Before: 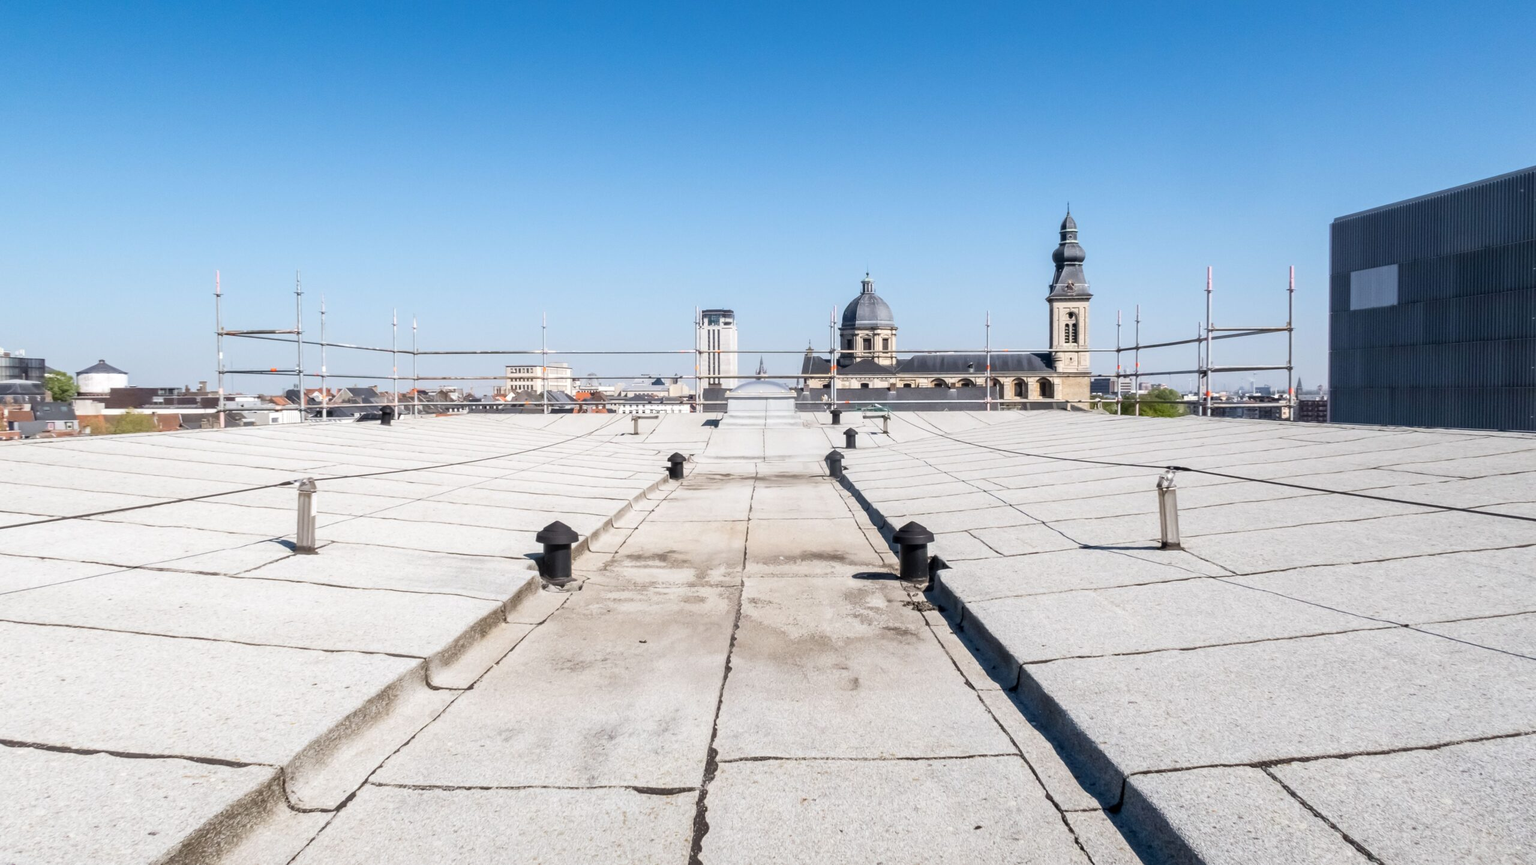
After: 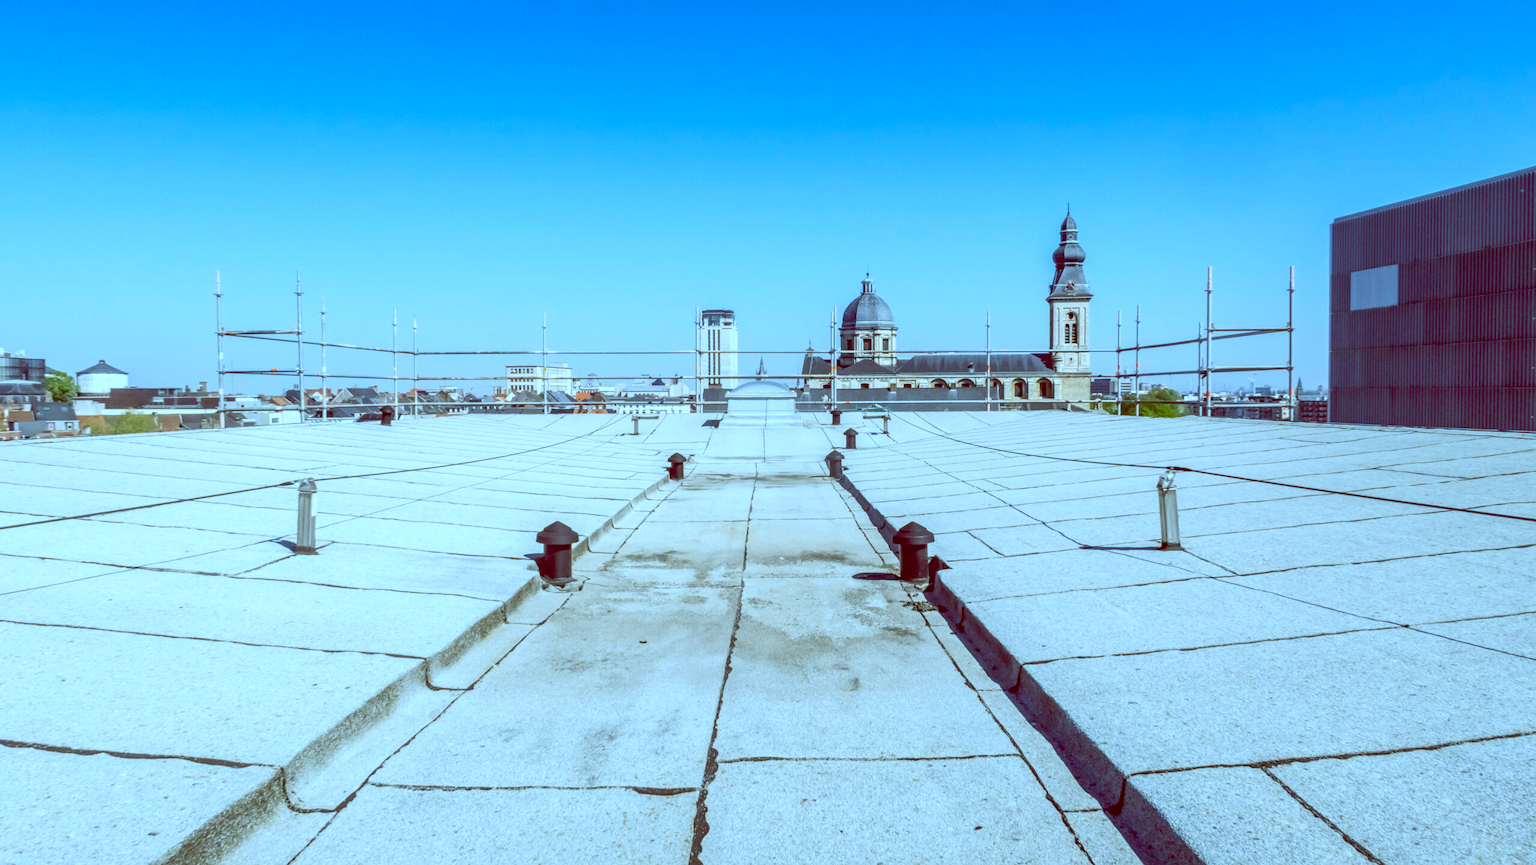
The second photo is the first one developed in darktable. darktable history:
contrast brightness saturation: contrast 0.03, brightness 0.06, saturation 0.13
local contrast: on, module defaults
color balance: lift [1, 1.015, 0.987, 0.985], gamma [1, 0.959, 1.042, 0.958], gain [0.927, 0.938, 1.072, 0.928], contrast 1.5%
white balance: red 0.871, blue 1.249
